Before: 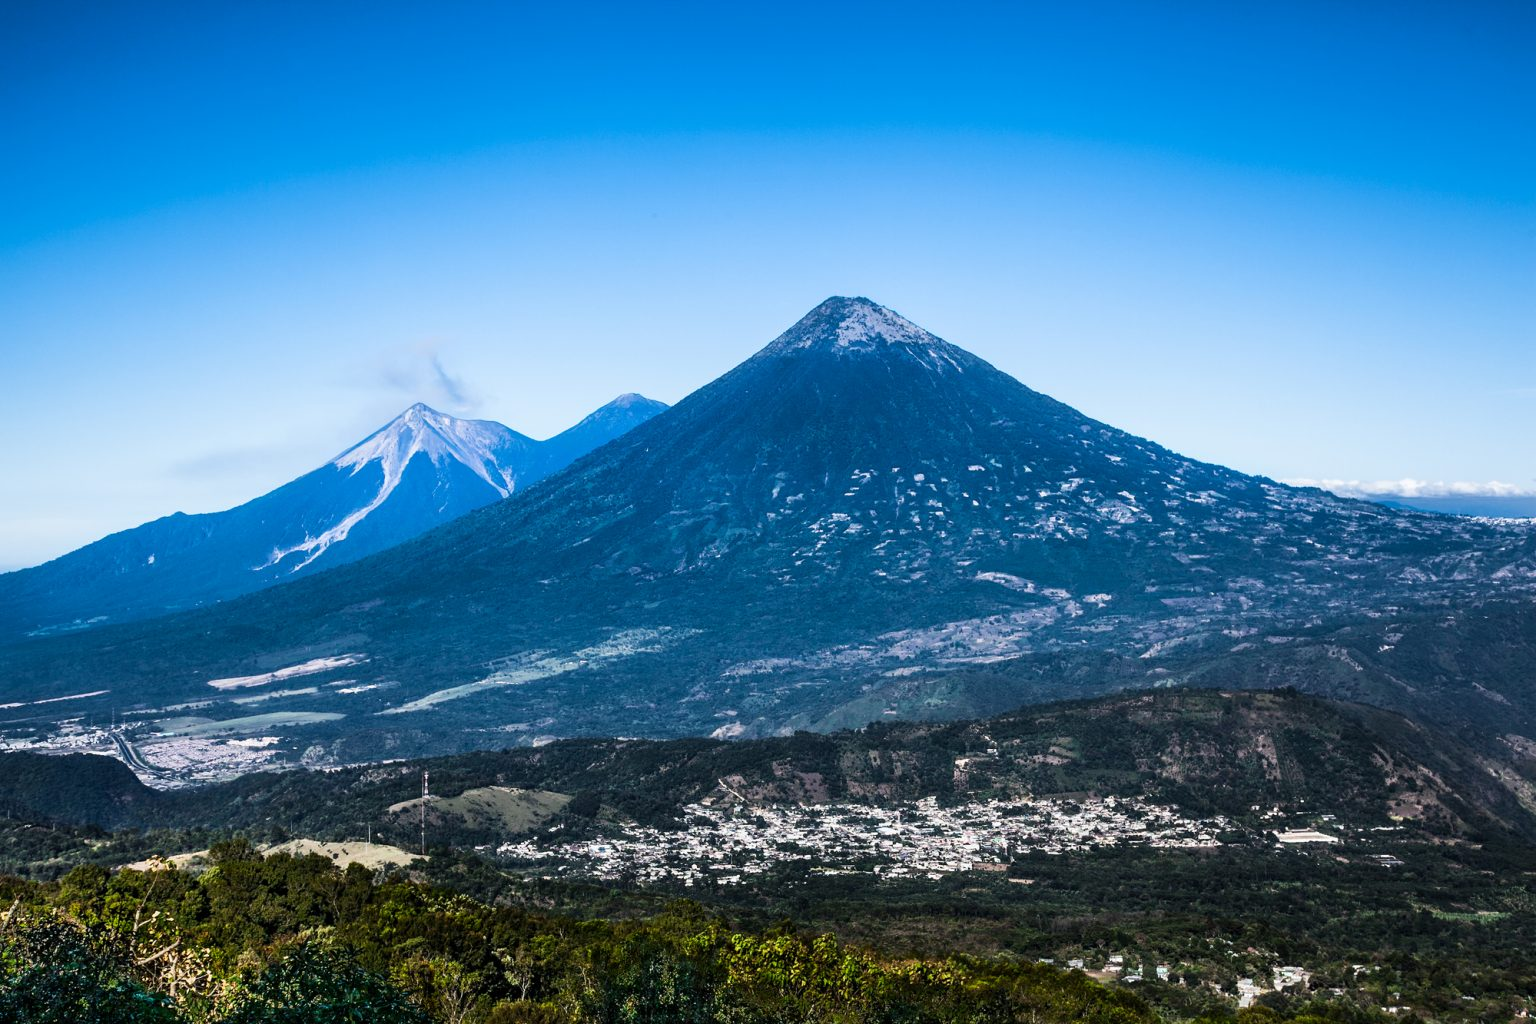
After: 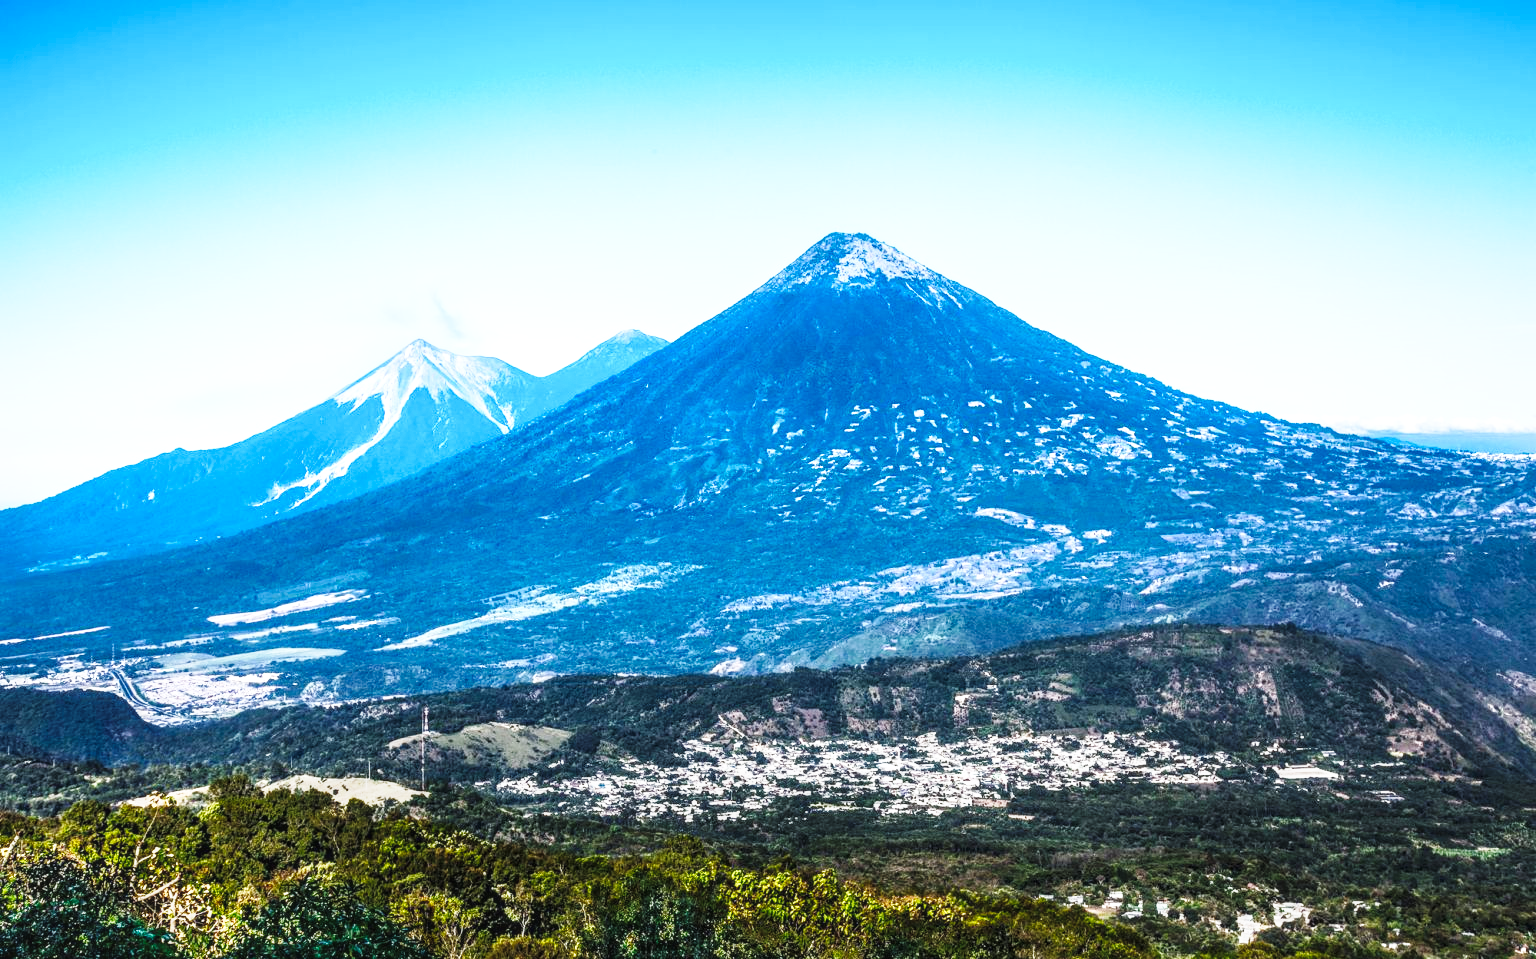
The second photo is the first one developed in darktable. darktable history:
local contrast: on, module defaults
crop and rotate: top 6.295%
tone curve: curves: ch0 [(0, 0.042) (0.129, 0.18) (0.501, 0.497) (1, 1)], color space Lab, independent channels, preserve colors none
base curve: curves: ch0 [(0, 0) (0.018, 0.026) (0.143, 0.37) (0.33, 0.731) (0.458, 0.853) (0.735, 0.965) (0.905, 0.986) (1, 1)], preserve colors none
color zones: curves: ch0 [(0.068, 0.464) (0.25, 0.5) (0.48, 0.508) (0.75, 0.536) (0.886, 0.476) (0.967, 0.456)]; ch1 [(0.066, 0.456) (0.25, 0.5) (0.616, 0.508) (0.746, 0.56) (0.934, 0.444)]
